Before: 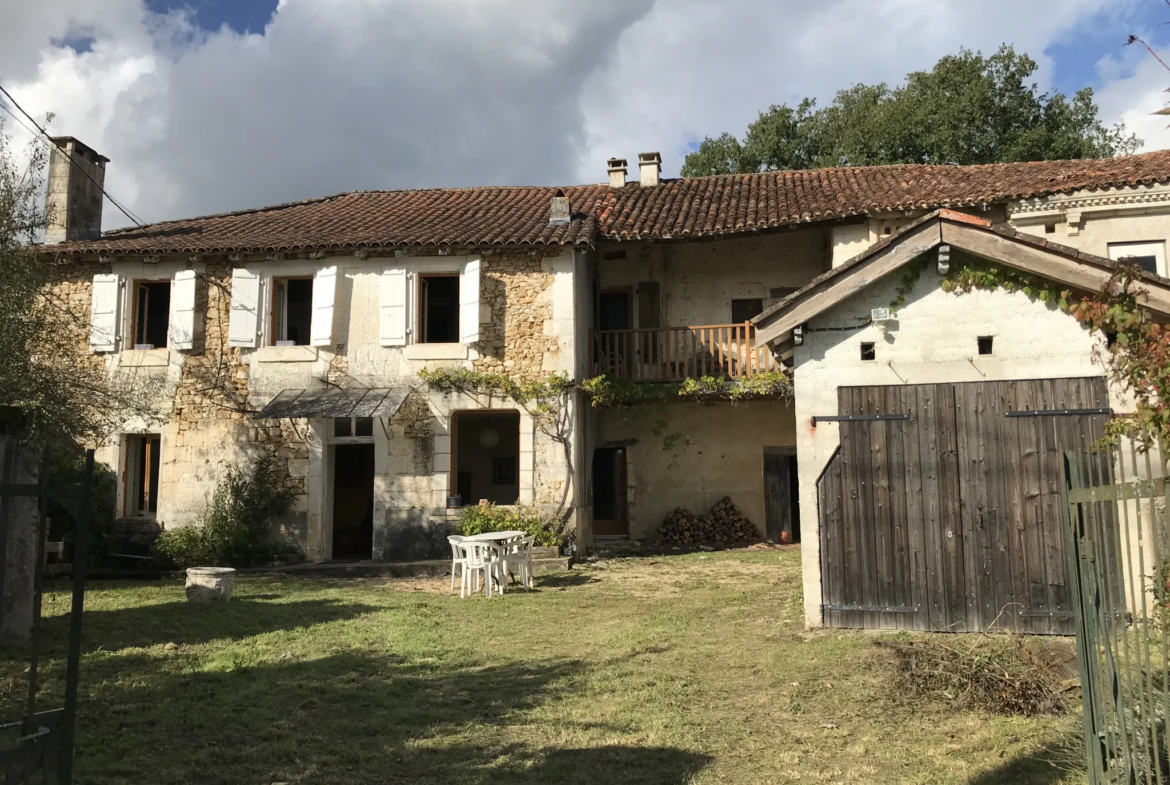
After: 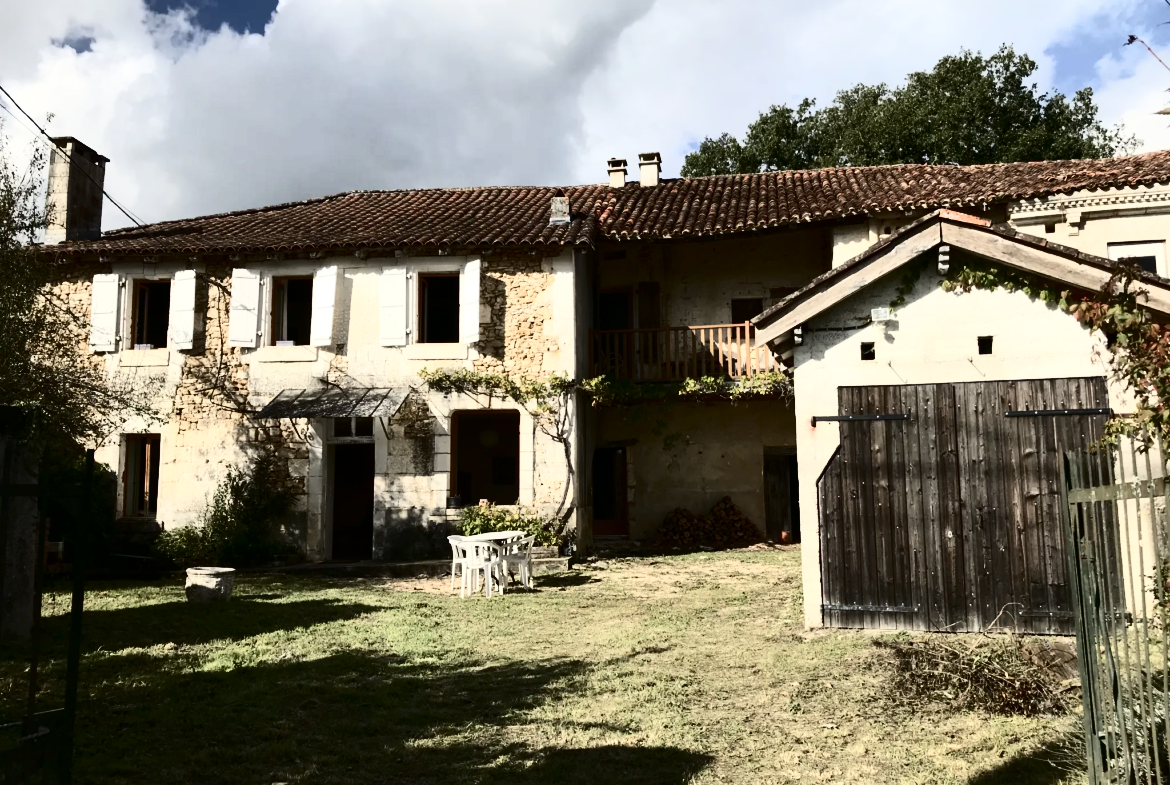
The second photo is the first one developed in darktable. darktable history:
contrast brightness saturation: contrast 0.513, saturation -0.098
